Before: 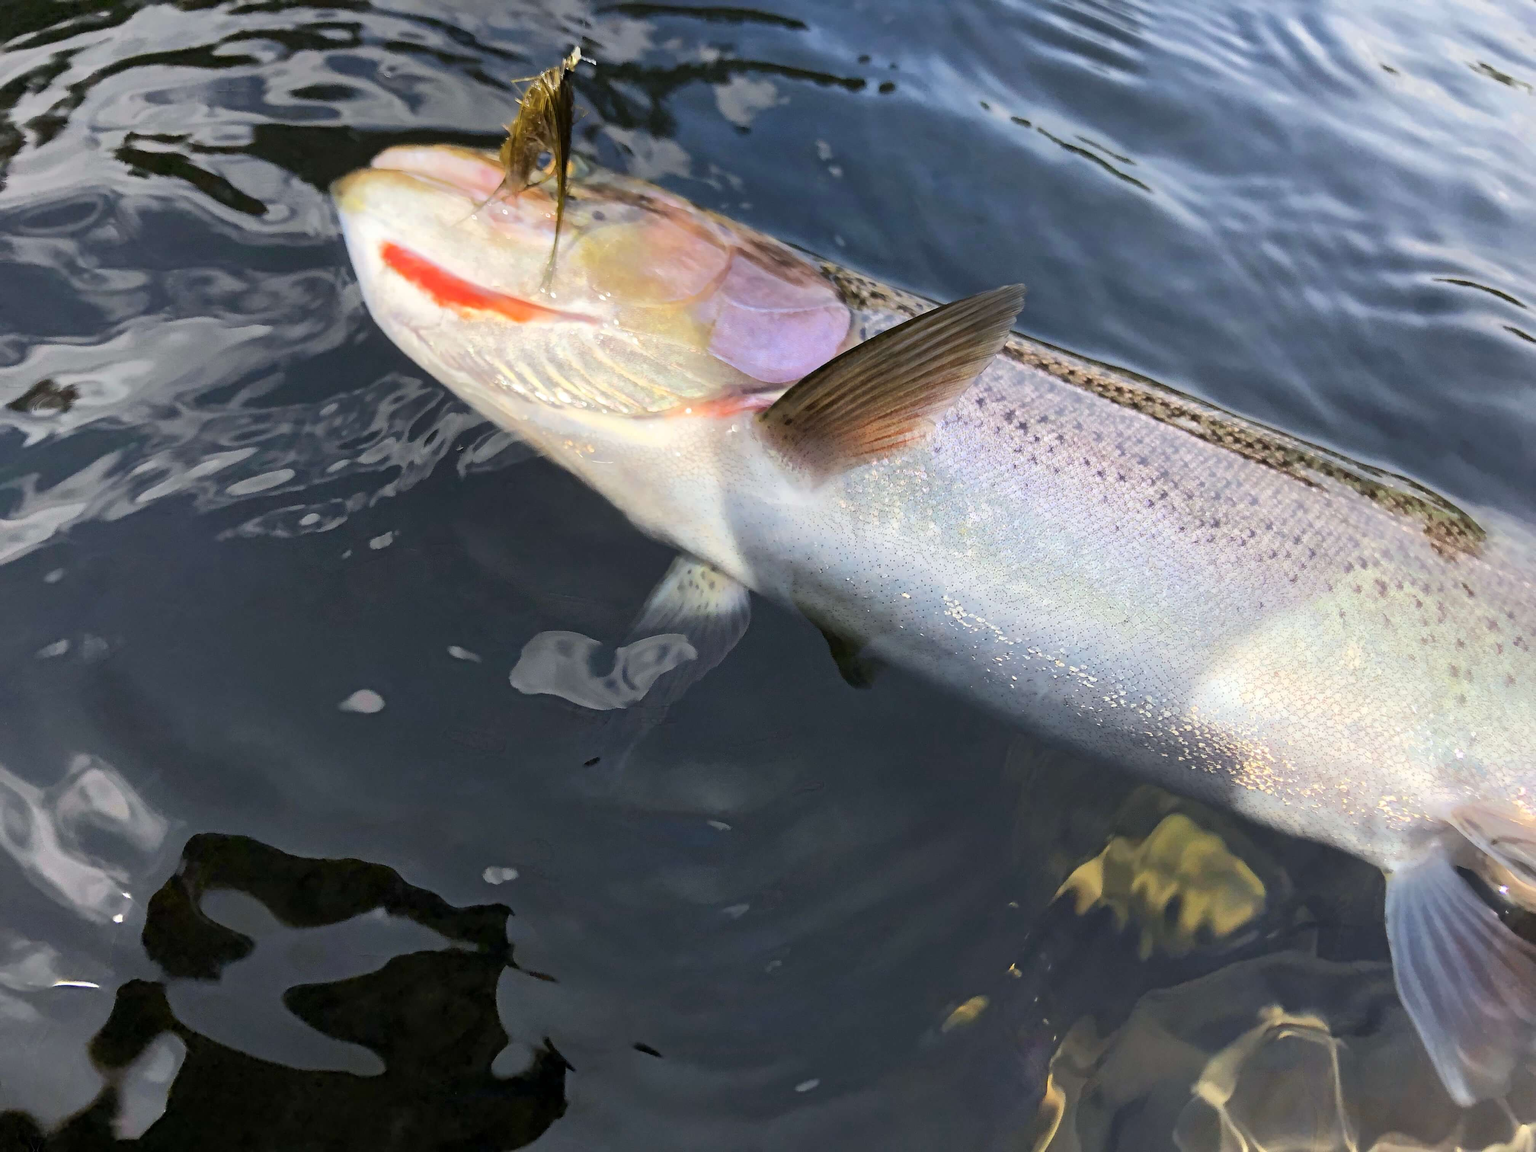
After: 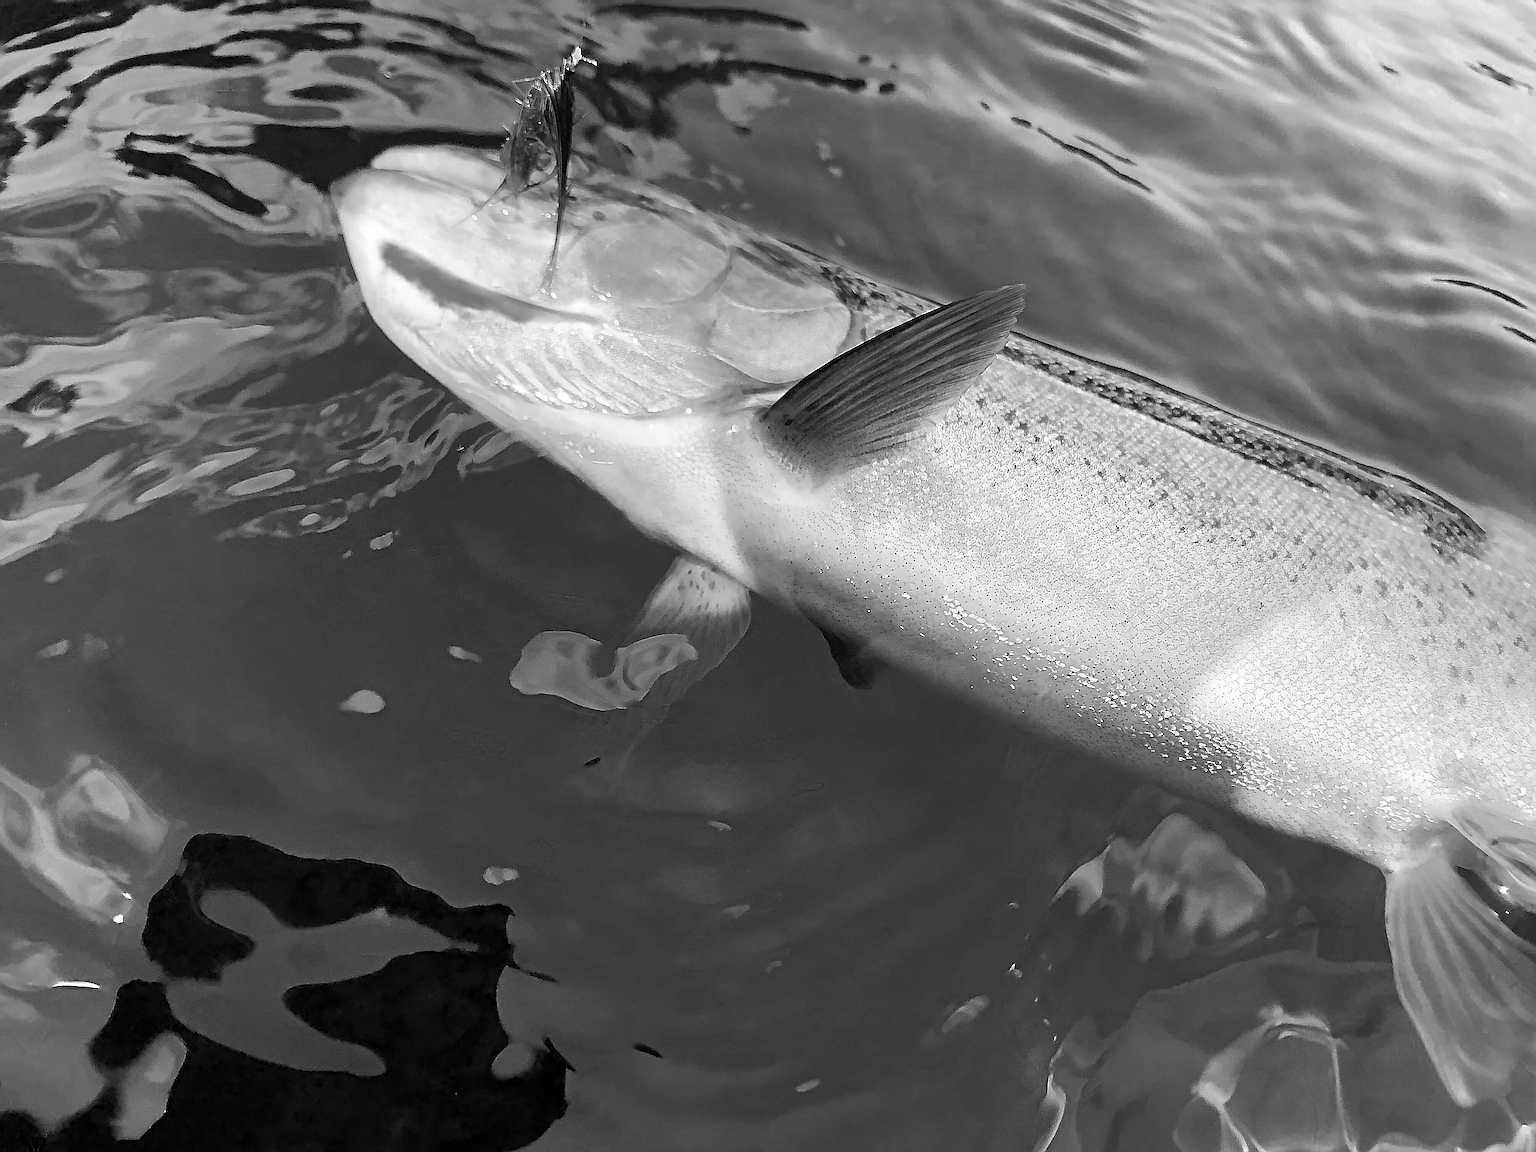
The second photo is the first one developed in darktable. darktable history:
sharpen: amount 1.999
color calibration: output gray [0.246, 0.254, 0.501, 0], x 0.381, y 0.391, temperature 4089.64 K, saturation algorithm version 1 (2020)
